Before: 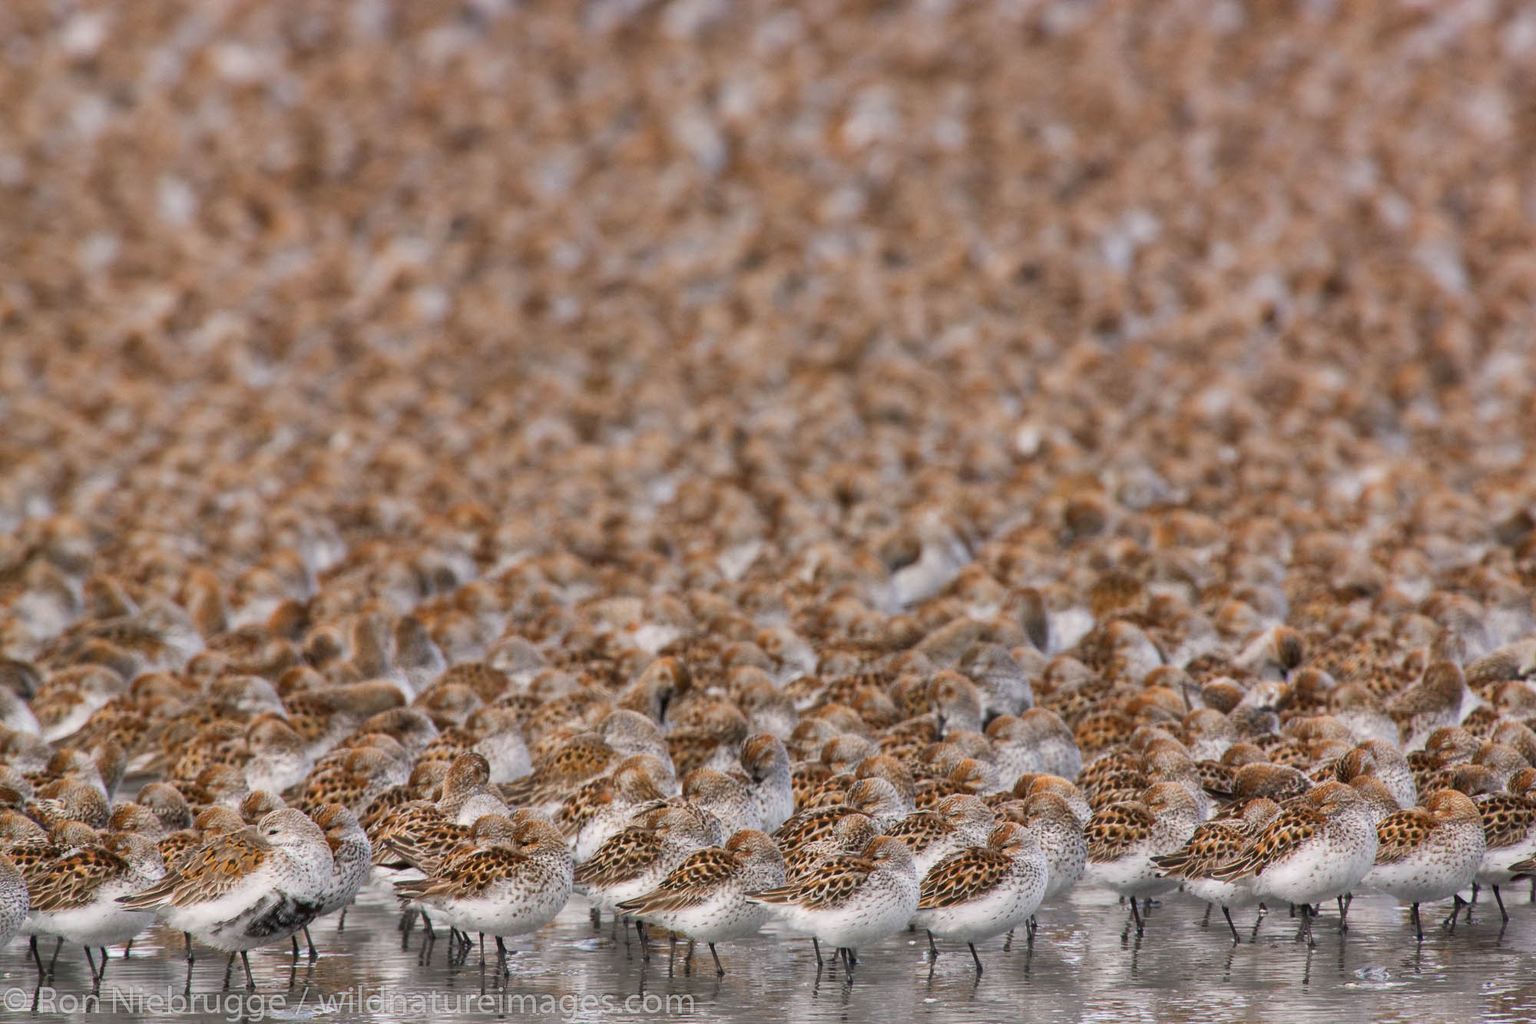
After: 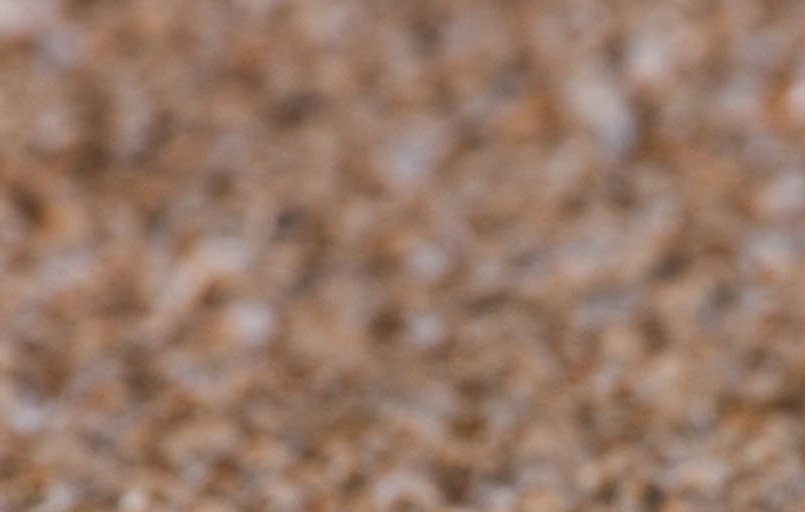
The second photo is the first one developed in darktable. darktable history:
crop: left 15.508%, top 5.425%, right 44.202%, bottom 56.126%
